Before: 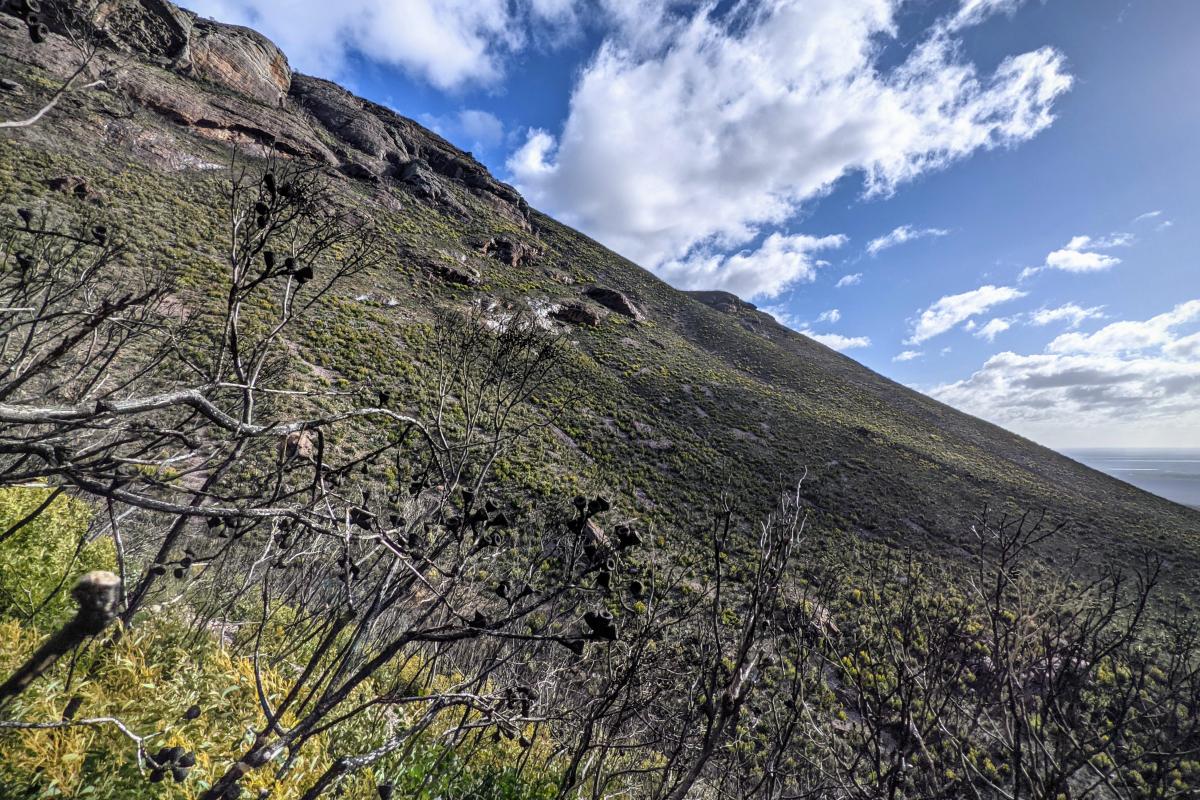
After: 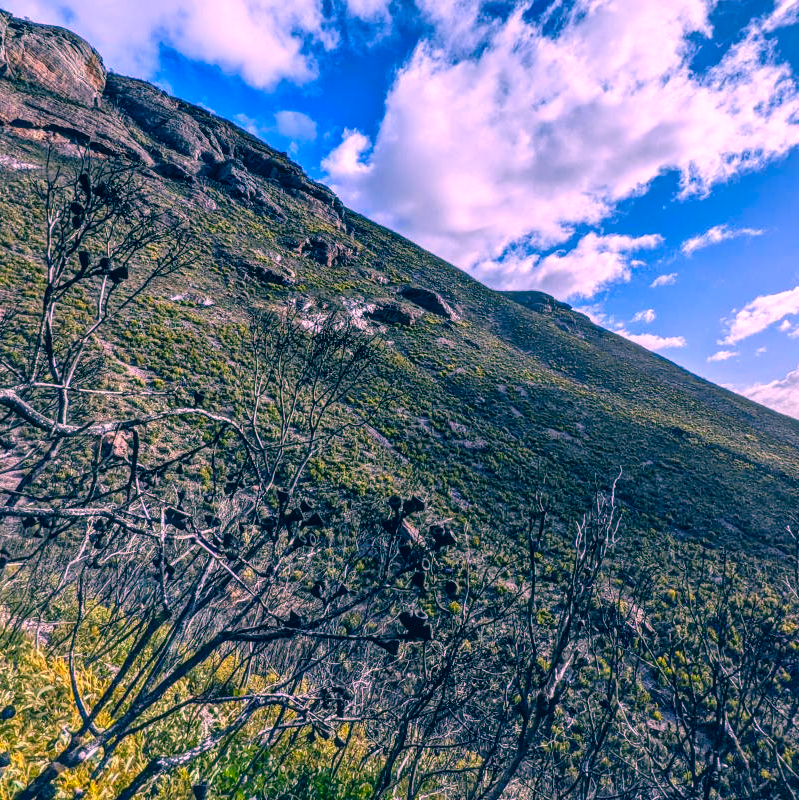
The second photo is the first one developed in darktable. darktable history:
crop and rotate: left 15.448%, right 17.908%
color correction: highlights a* 16.72, highlights b* 0.26, shadows a* -14.78, shadows b* -14.59, saturation 1.51
local contrast: on, module defaults
